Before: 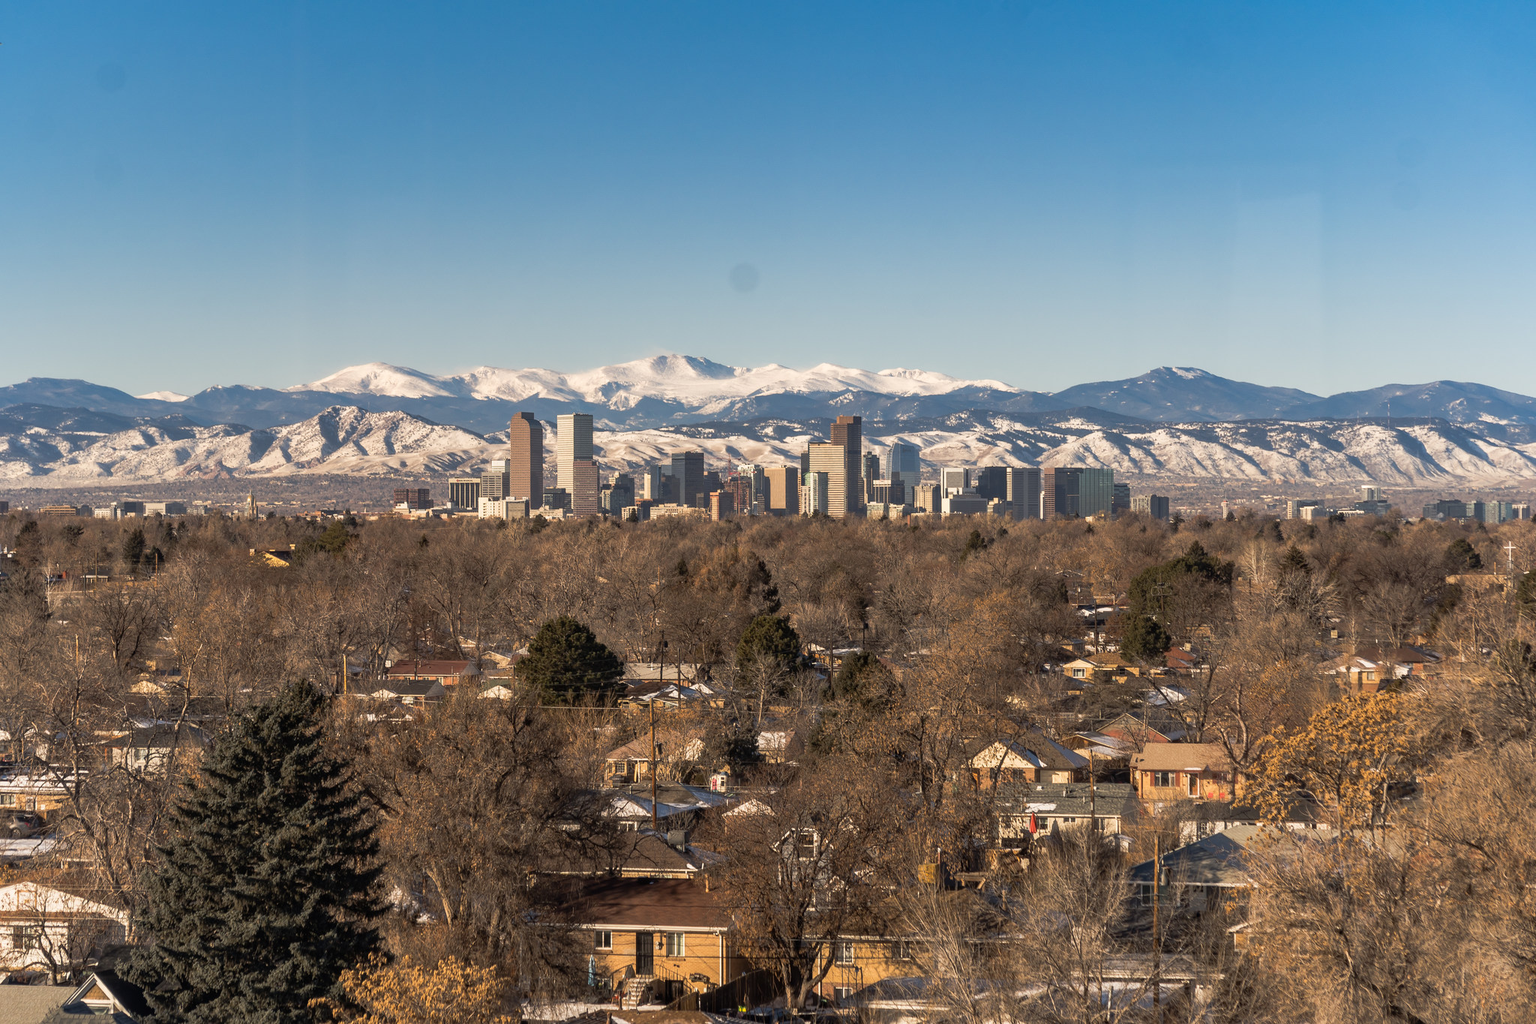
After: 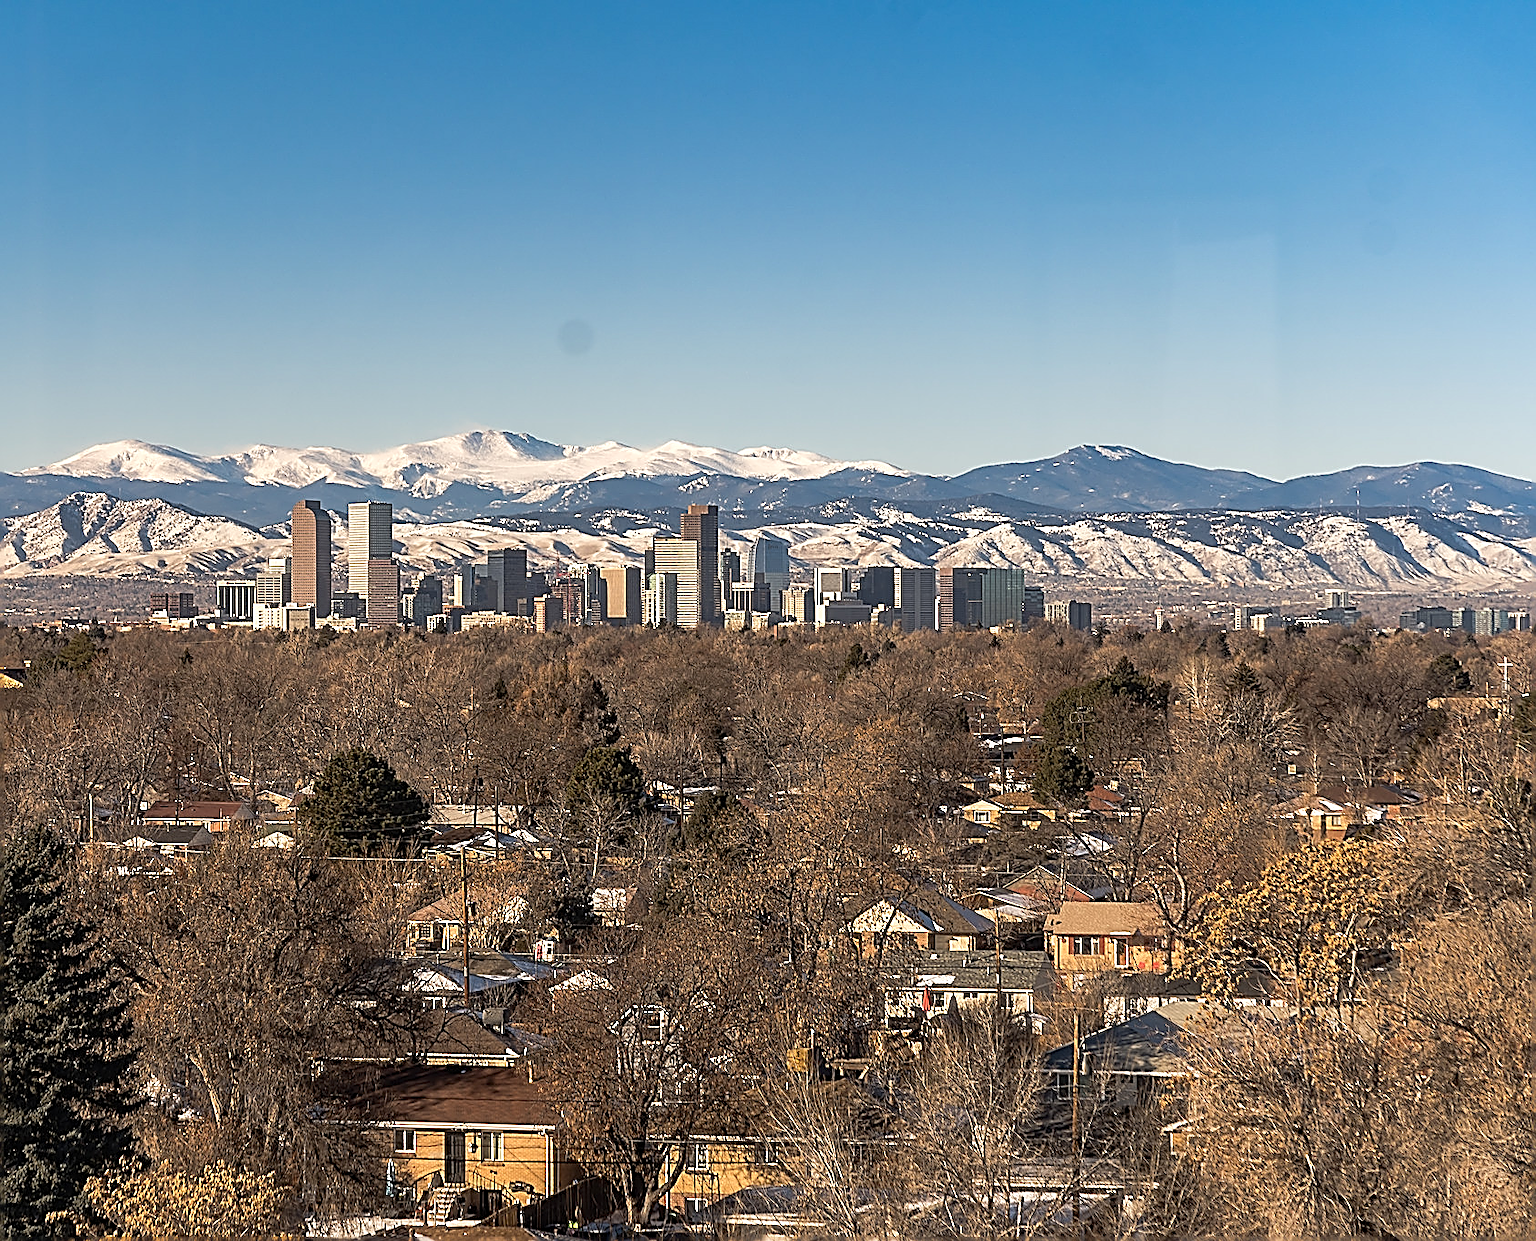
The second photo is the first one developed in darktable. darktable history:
crop: left 17.582%, bottom 0.031%
exposure: exposure 0.131 EV, compensate highlight preservation false
sharpen: amount 2
